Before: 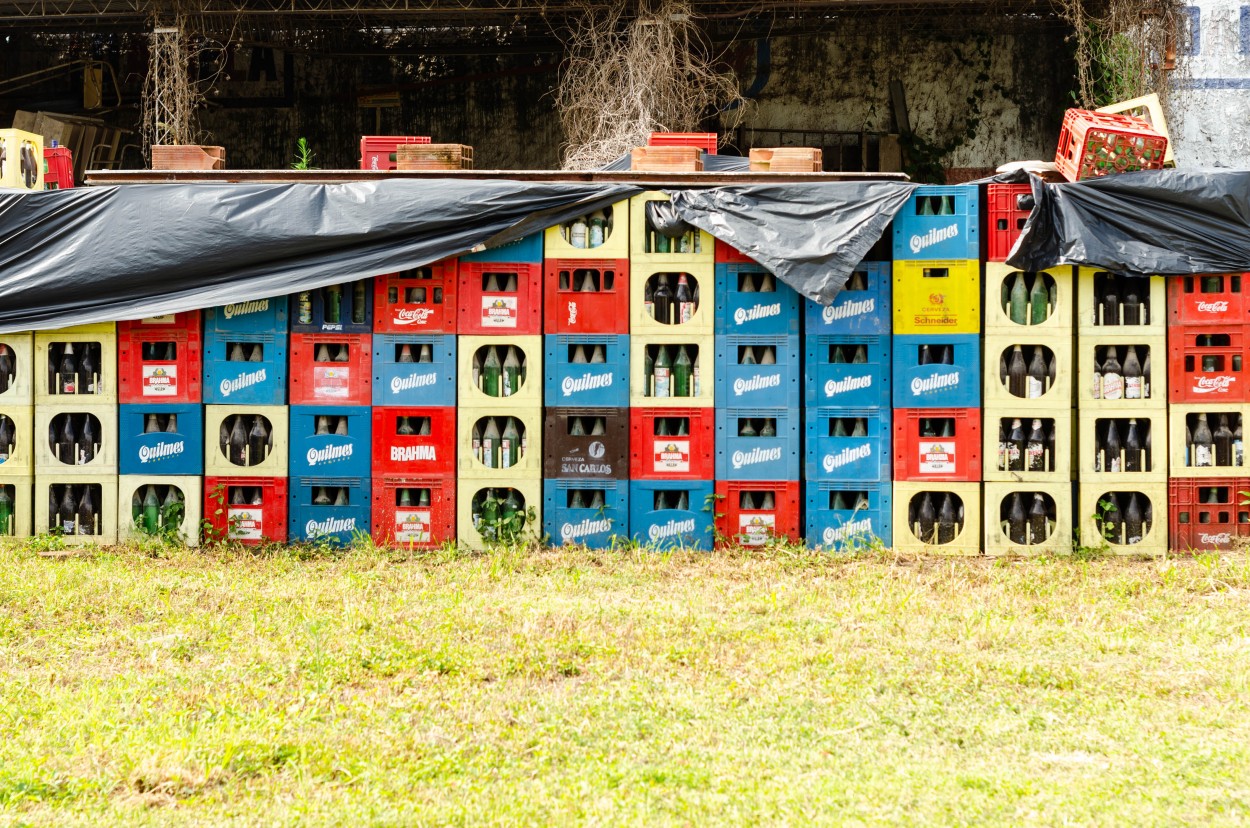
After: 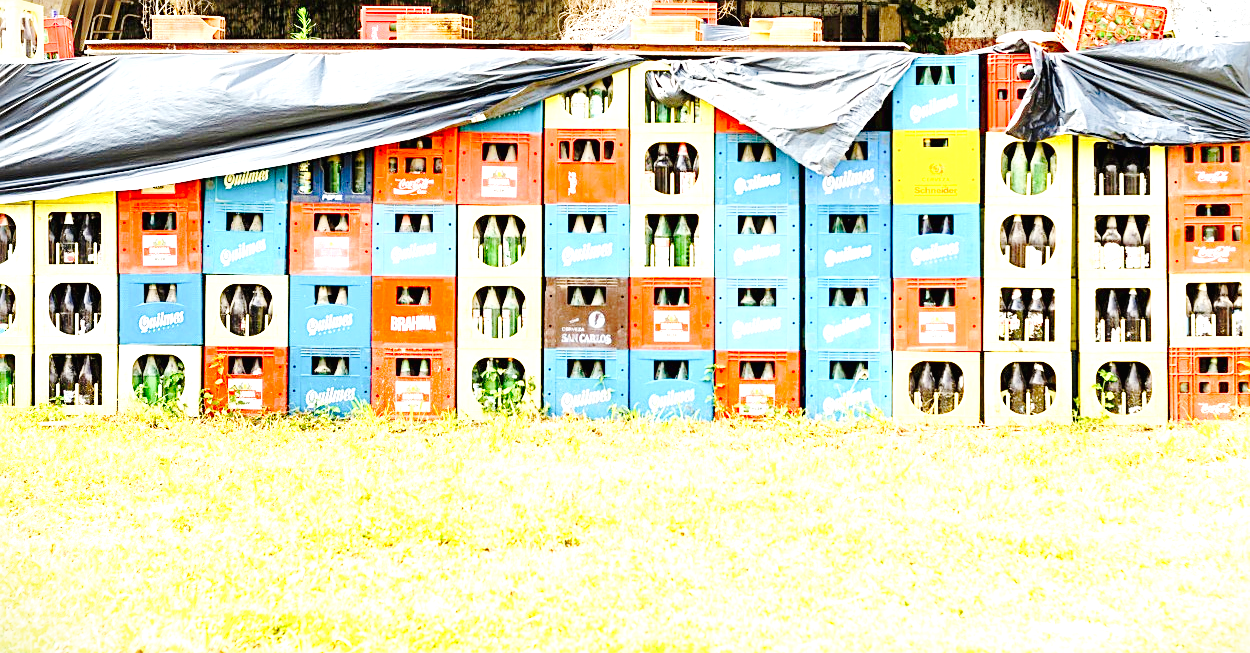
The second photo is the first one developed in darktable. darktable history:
tone curve: curves: ch0 [(0, 0.011) (0.104, 0.085) (0.236, 0.234) (0.398, 0.507) (0.498, 0.621) (0.65, 0.757) (0.835, 0.883) (1, 0.961)]; ch1 [(0, 0) (0.353, 0.344) (0.43, 0.401) (0.479, 0.476) (0.502, 0.502) (0.54, 0.542) (0.602, 0.613) (0.638, 0.668) (0.693, 0.727) (1, 1)]; ch2 [(0, 0) (0.34, 0.314) (0.434, 0.43) (0.5, 0.506) (0.521, 0.54) (0.54, 0.56) (0.595, 0.613) (0.644, 0.729) (1, 1)], preserve colors none
contrast brightness saturation: contrast 0.071, brightness 0.085, saturation 0.177
crop and rotate: top 15.715%, bottom 5.409%
vignetting: fall-off start 99.69%, brightness -0.278, center (0.038, -0.092), width/height ratio 1.323, dithering 16-bit output, unbound false
exposure: black level correction 0.001, exposure 1.839 EV, compensate highlight preservation false
sharpen: on, module defaults
